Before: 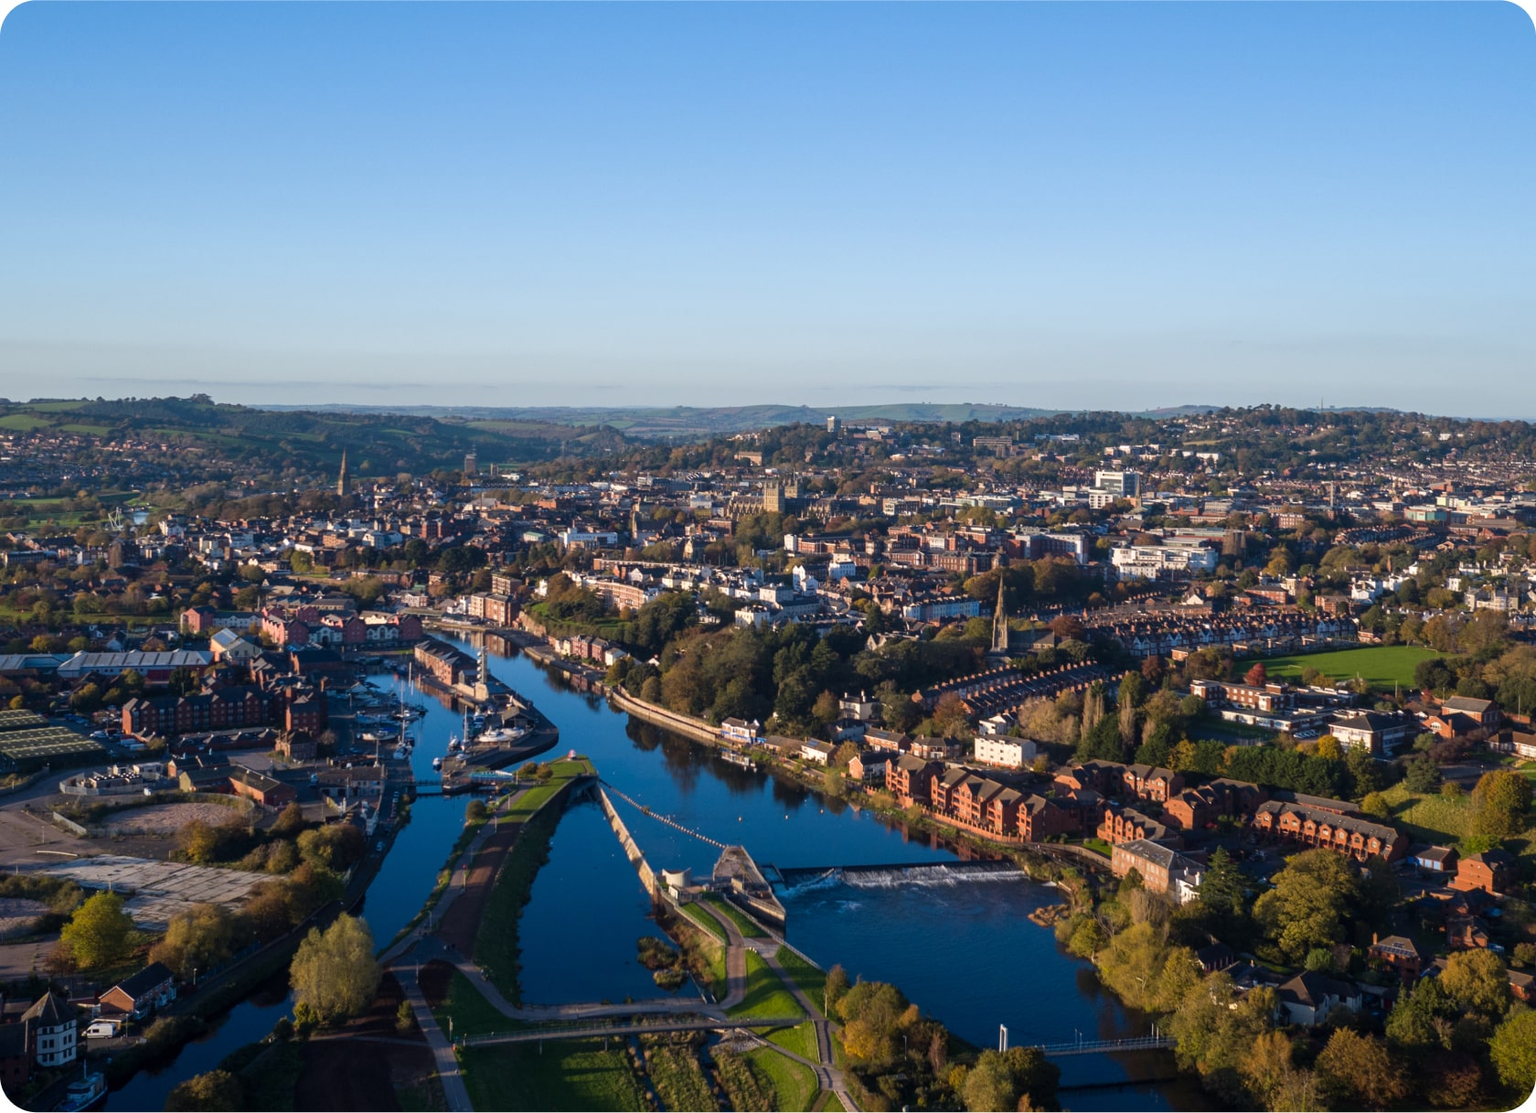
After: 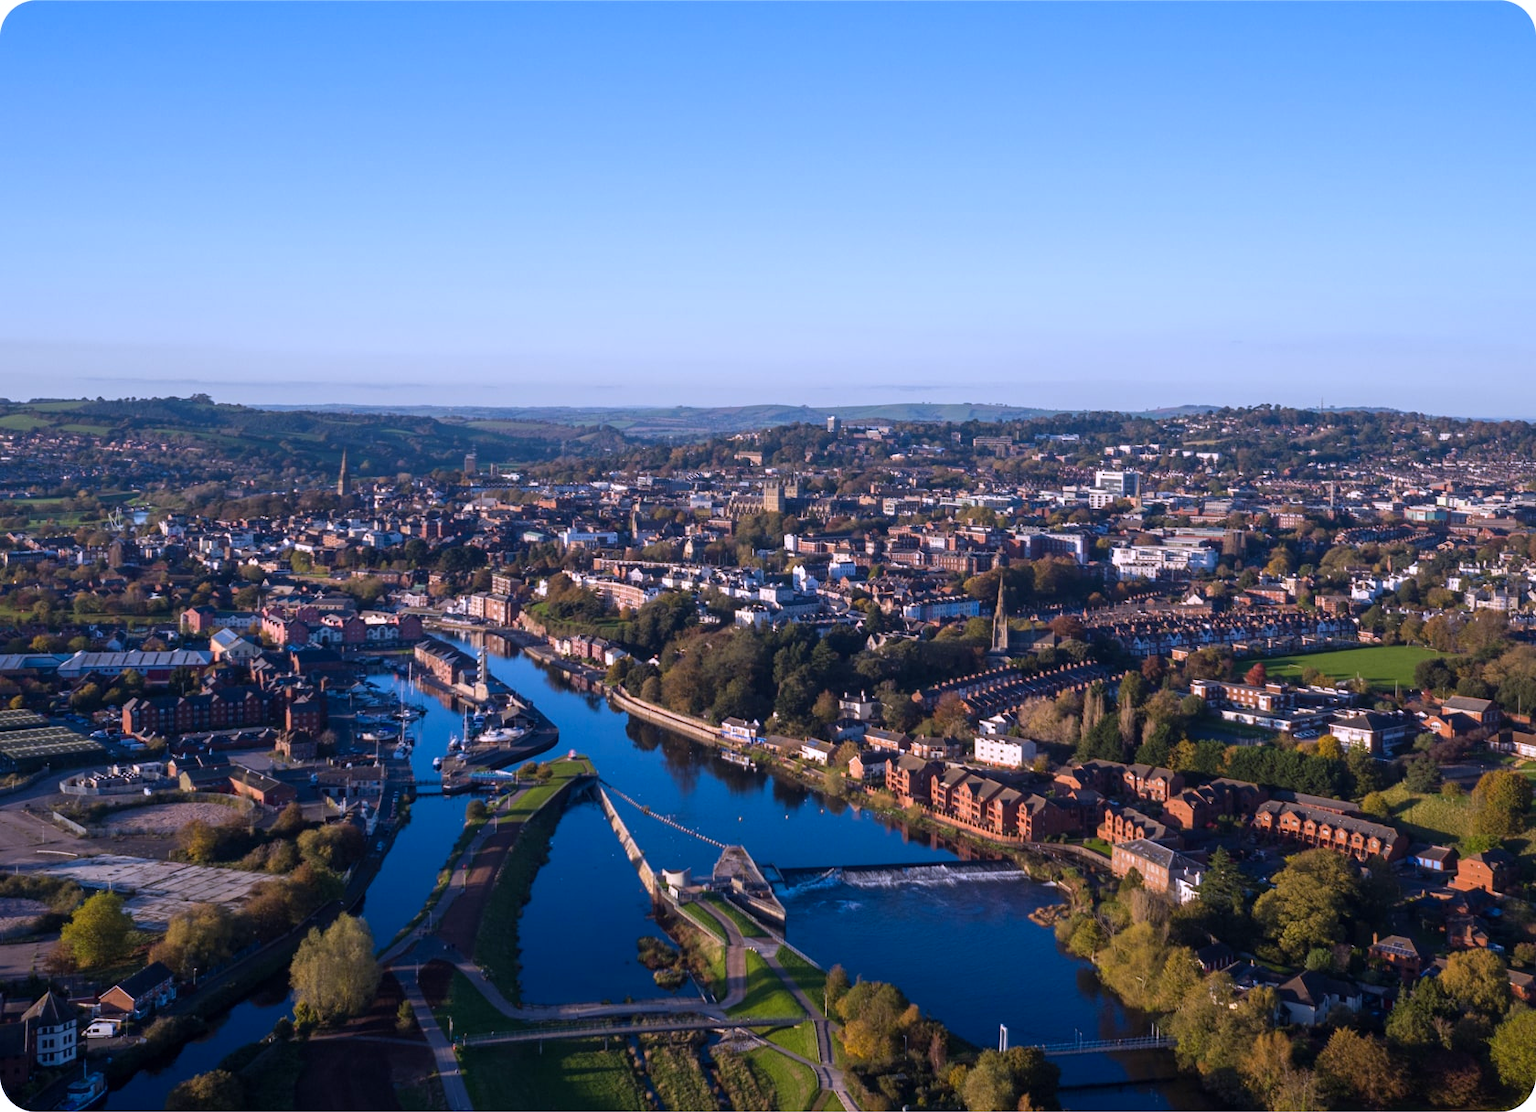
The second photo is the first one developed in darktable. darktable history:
color calibration: output R [1.063, -0.012, -0.003, 0], output B [-0.079, 0.047, 1, 0], illuminant custom, x 0.389, y 0.387, temperature 3838.64 K
haze removal: strength 0.02, distance 0.25, compatibility mode true, adaptive false
